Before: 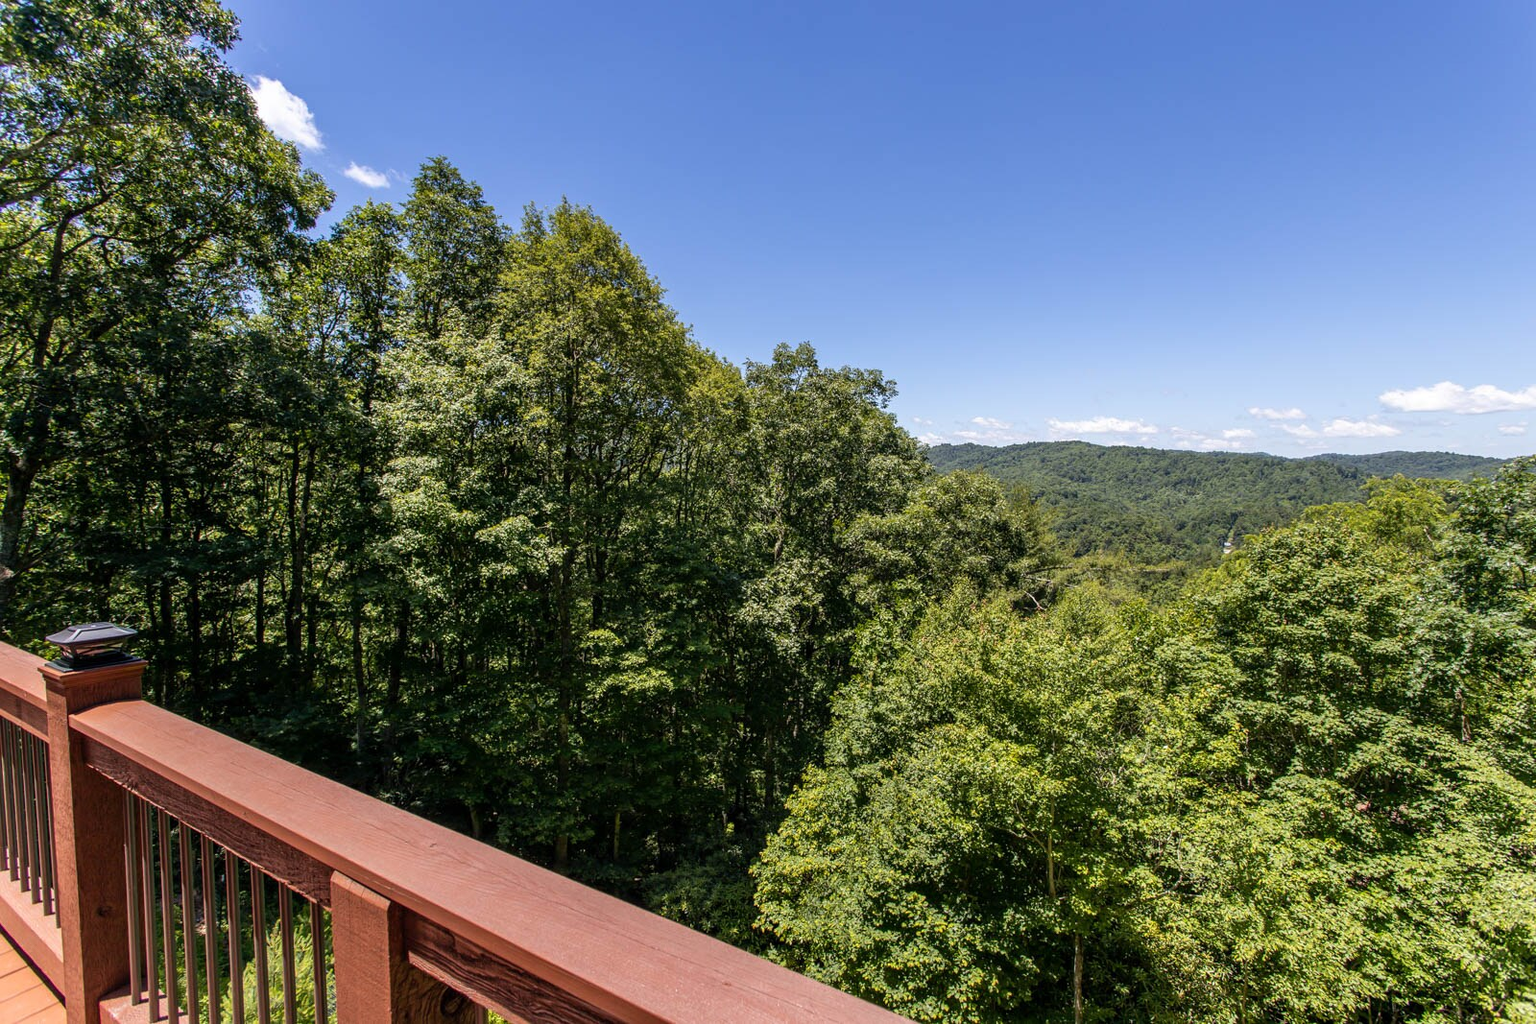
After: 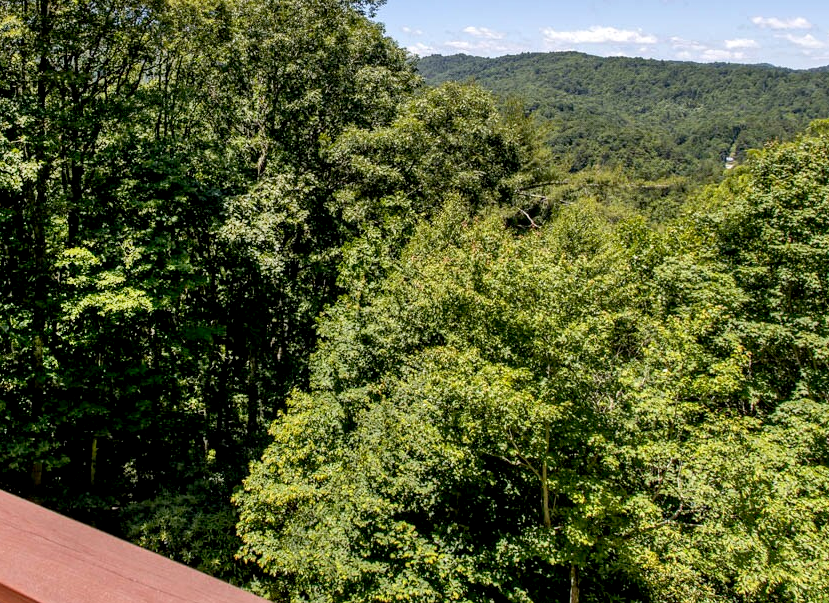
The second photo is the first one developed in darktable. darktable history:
crop: left 34.361%, top 38.328%, right 13.783%, bottom 5.14%
exposure: black level correction 0.007, exposure 0.09 EV, compensate exposure bias true, compensate highlight preservation false
shadows and highlights: white point adjustment 0.039, soften with gaussian
